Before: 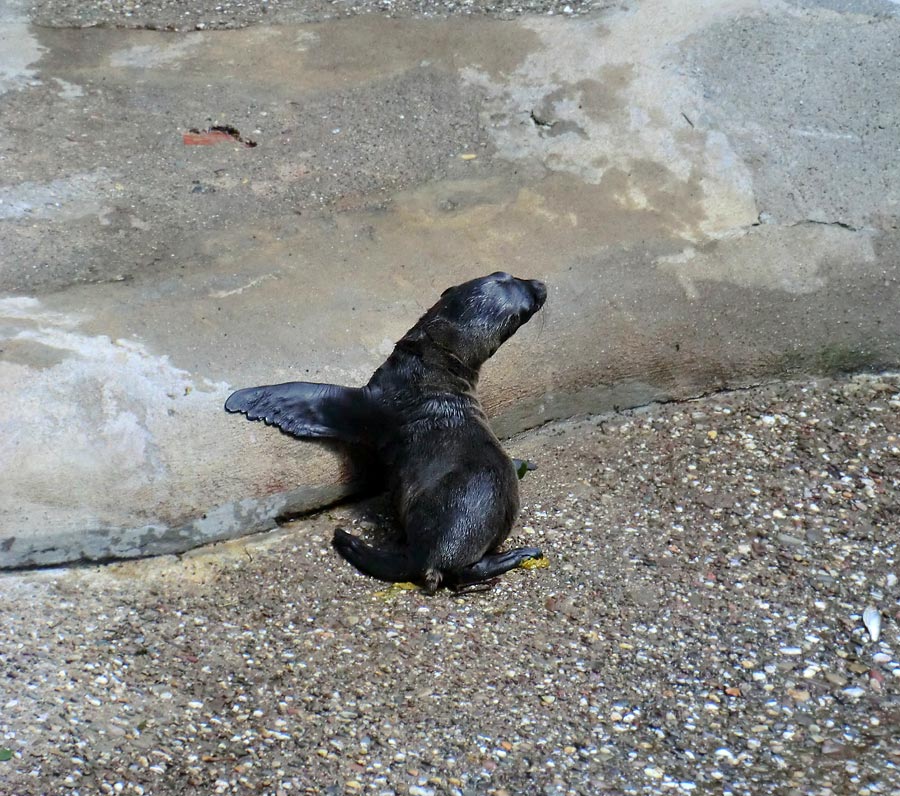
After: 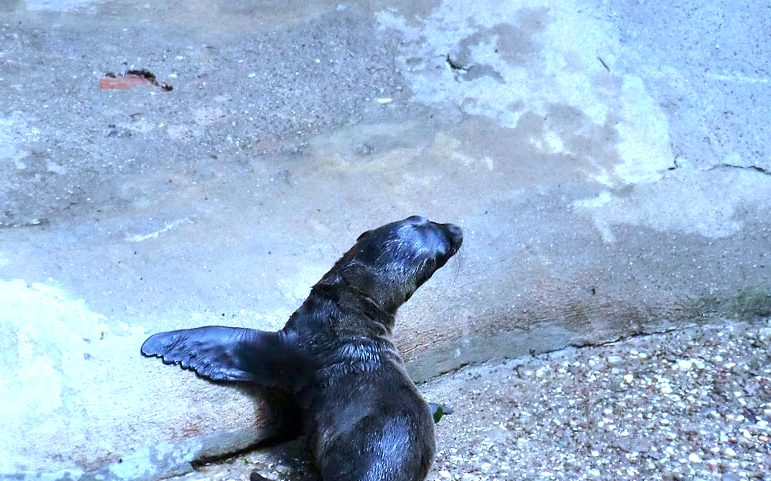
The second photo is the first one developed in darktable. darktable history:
color calibration: illuminant custom, x 0.39, y 0.392, temperature 3856.94 K
white balance: red 0.967, blue 1.049
exposure: black level correction 0, exposure 1.1 EV, compensate highlight preservation false
graduated density: on, module defaults
crop and rotate: left 9.345%, top 7.22%, right 4.982%, bottom 32.331%
